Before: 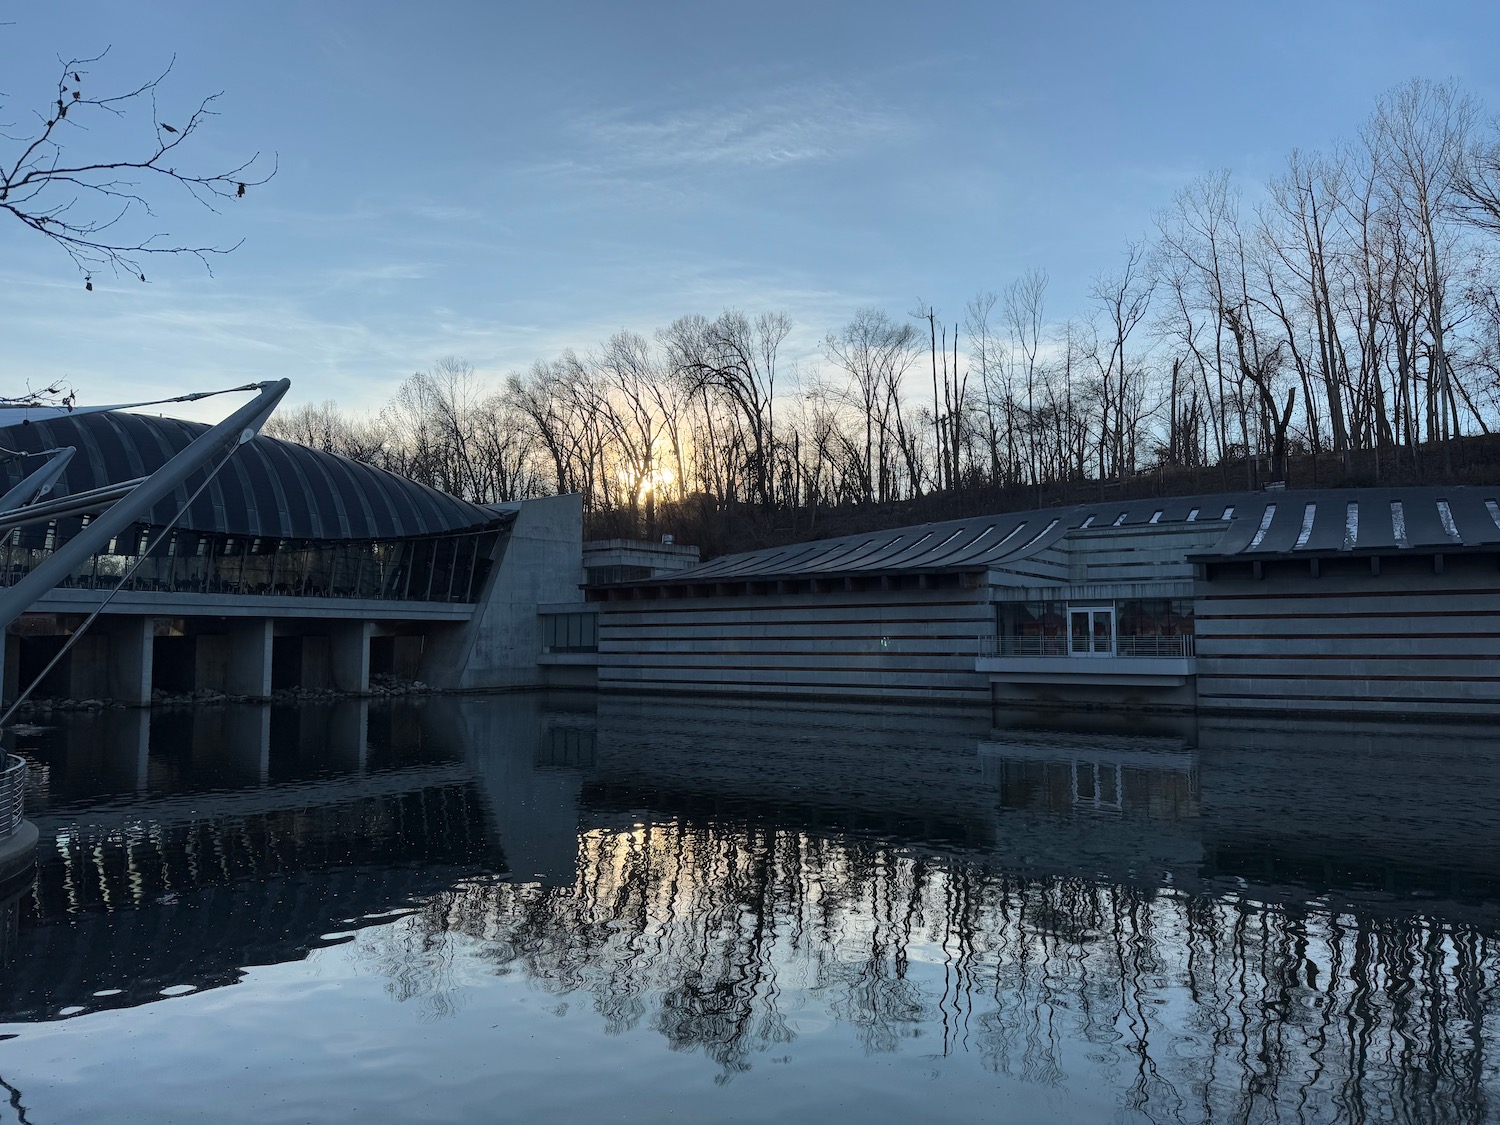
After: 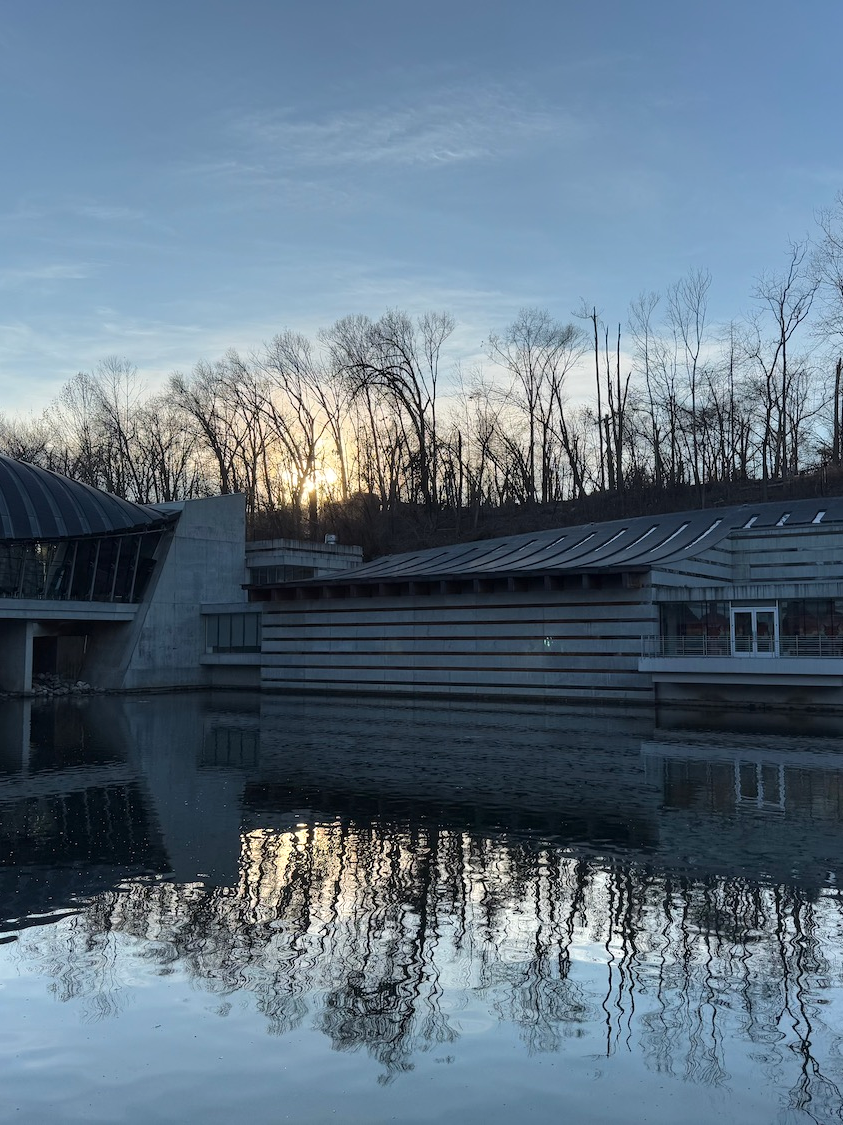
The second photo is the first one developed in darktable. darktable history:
exposure: exposure 0.376 EV, compensate highlight preservation false
graduated density: on, module defaults
crop and rotate: left 22.516%, right 21.234%
